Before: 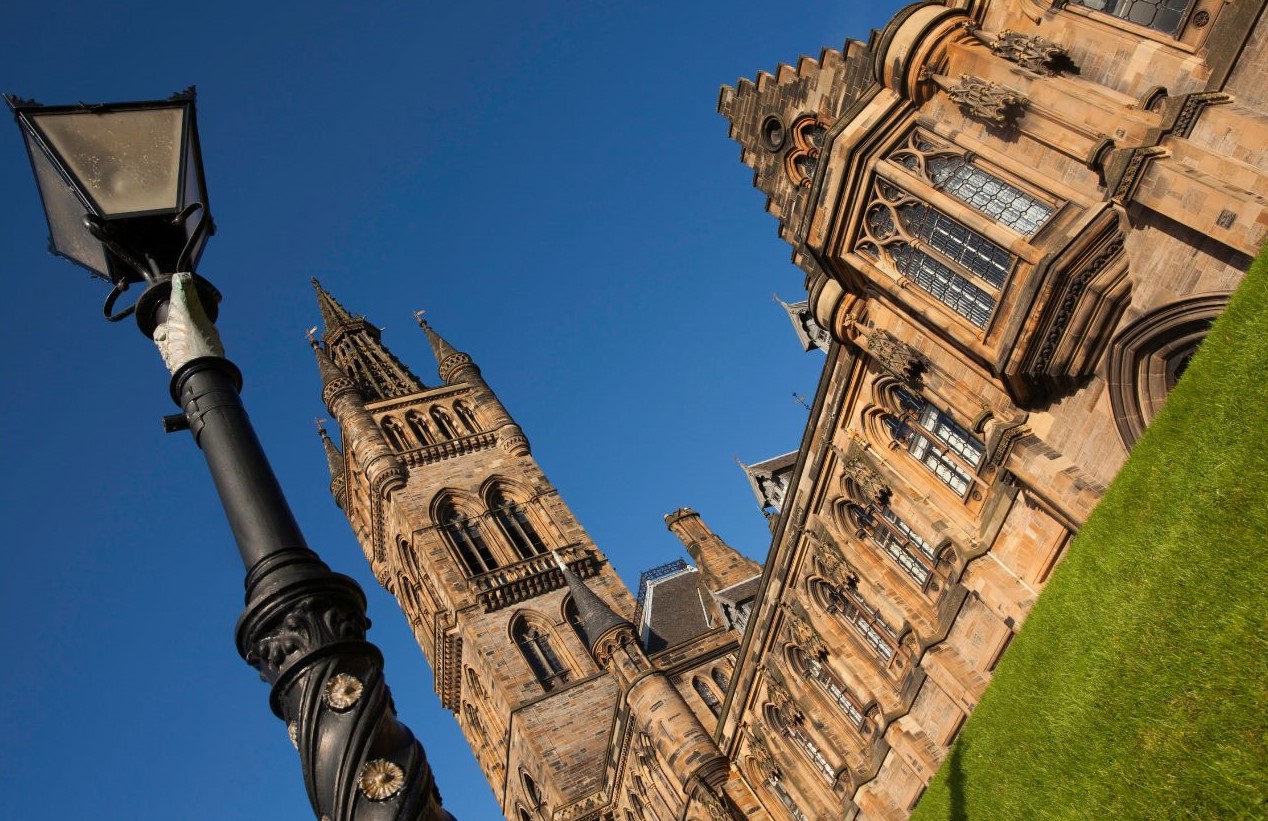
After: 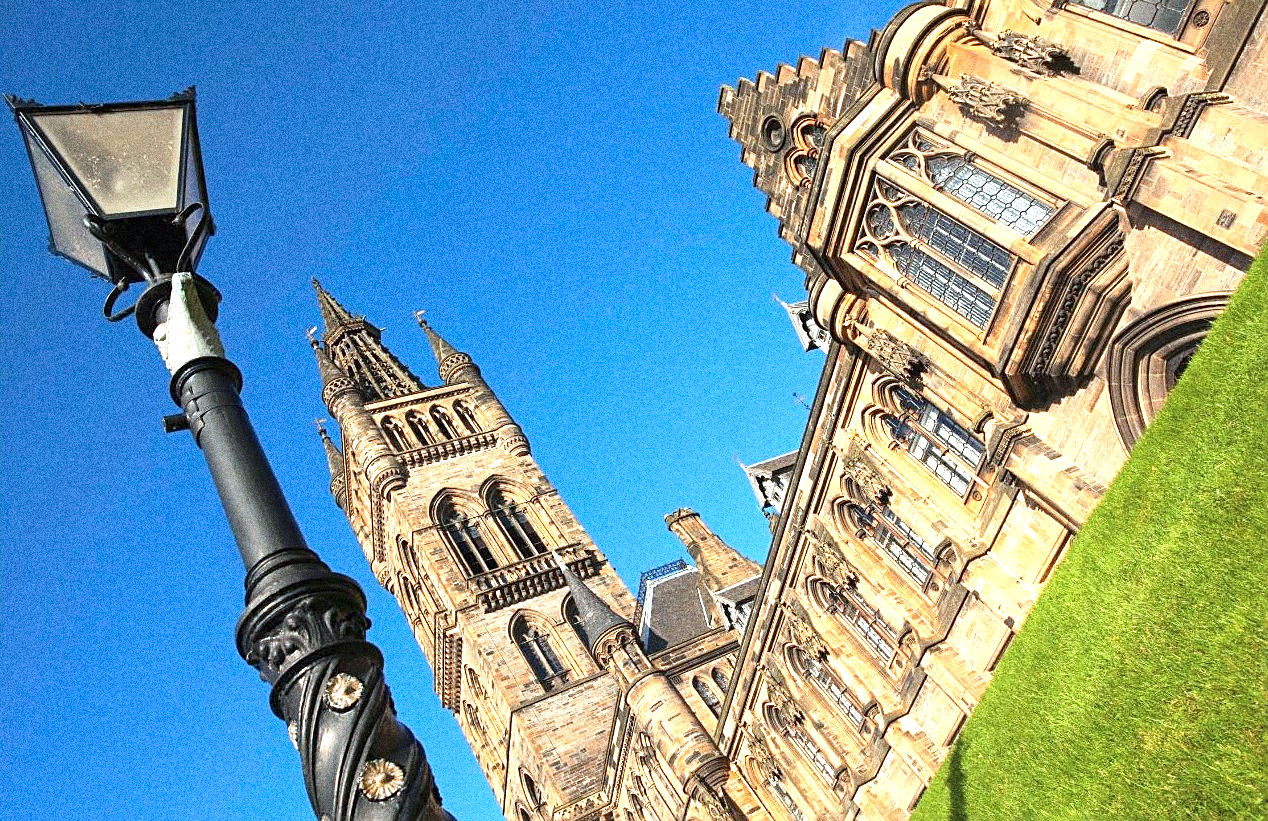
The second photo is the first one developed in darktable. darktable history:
contrast brightness saturation: contrast 0.05, brightness 0.06, saturation 0.01
sharpen: on, module defaults
grain: coarseness 14.49 ISO, strength 48.04%, mid-tones bias 35%
exposure: black level correction 0, exposure 1.35 EV, compensate exposure bias true, compensate highlight preservation false
color calibration: illuminant Planckian (black body), x 0.368, y 0.361, temperature 4275.92 K
